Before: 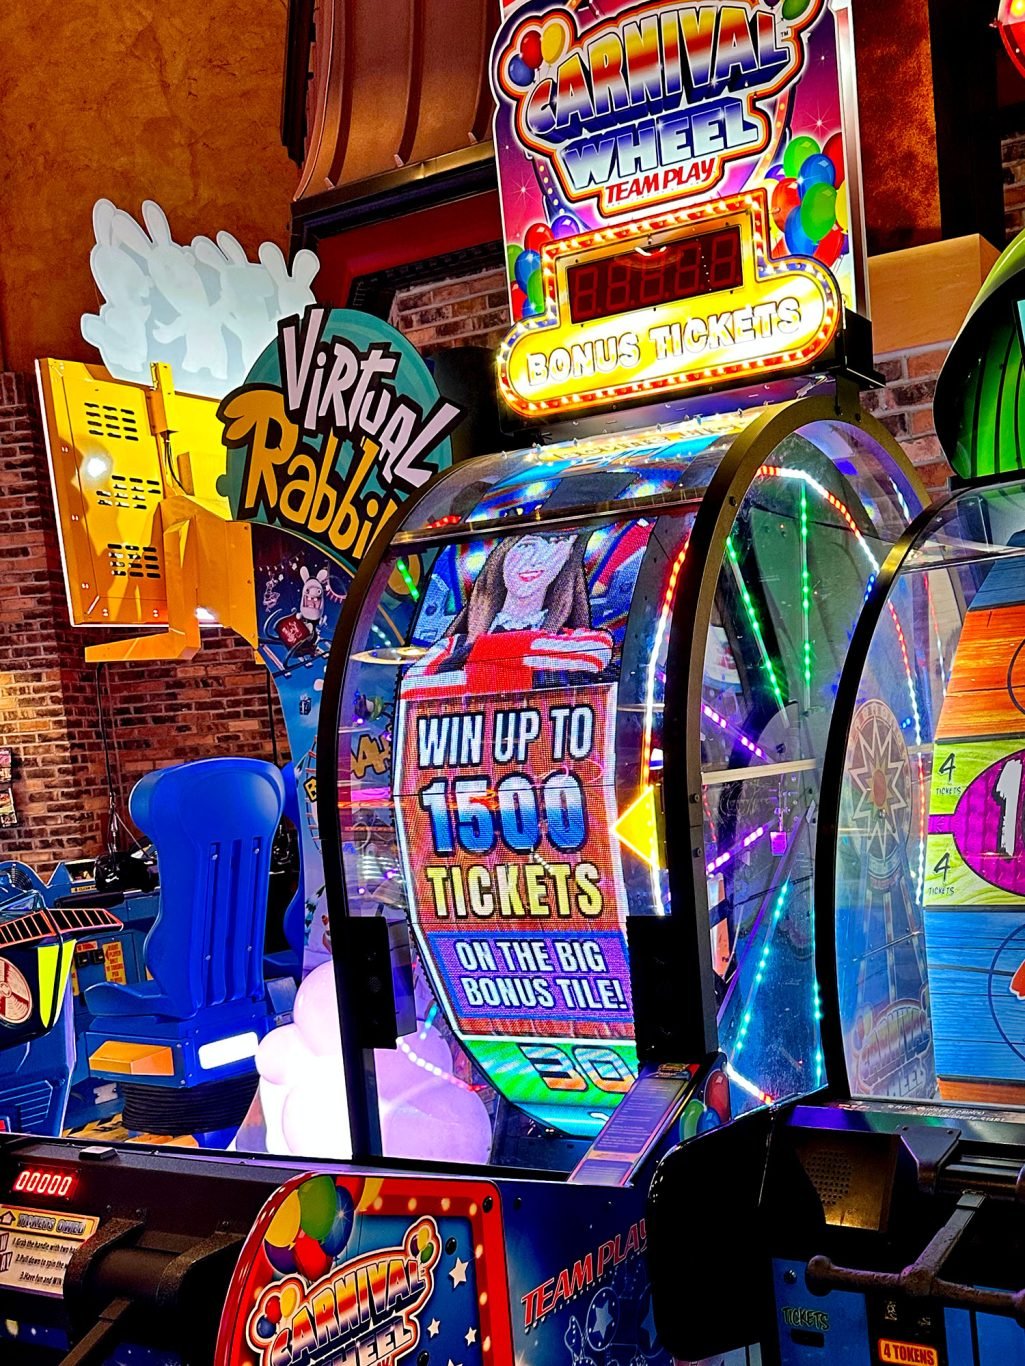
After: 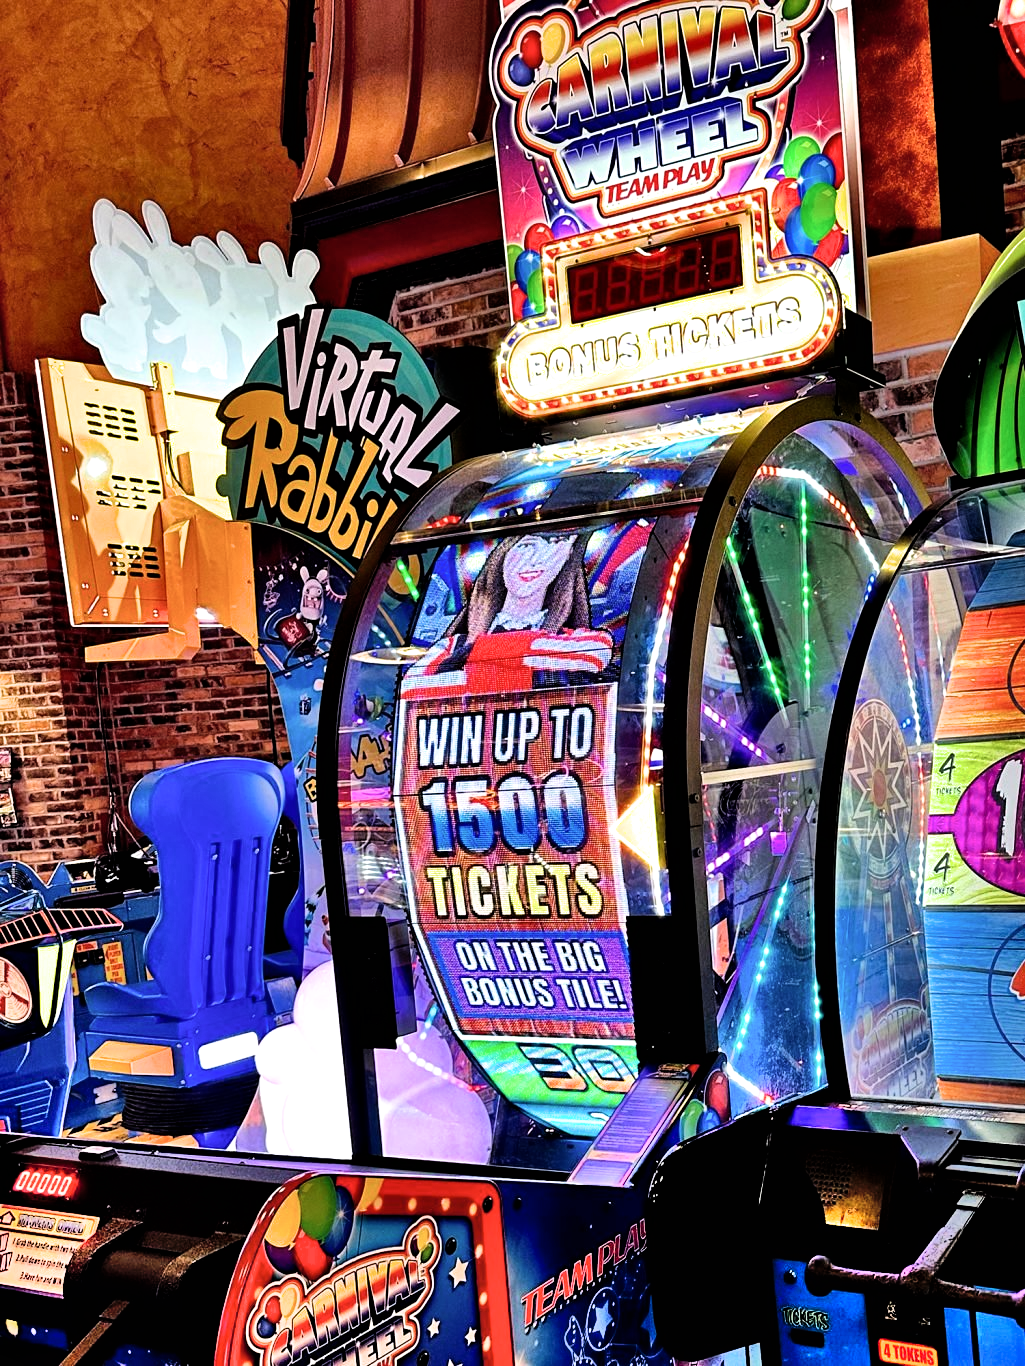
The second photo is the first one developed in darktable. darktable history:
shadows and highlights: shadows 73.21, highlights -60.58, soften with gaussian
tone equalizer: on, module defaults
filmic rgb: black relative exposure -8.24 EV, white relative exposure 2.2 EV, target white luminance 99.859%, hardness 7.12, latitude 75.05%, contrast 1.323, highlights saturation mix -2.74%, shadows ↔ highlights balance 30.72%
